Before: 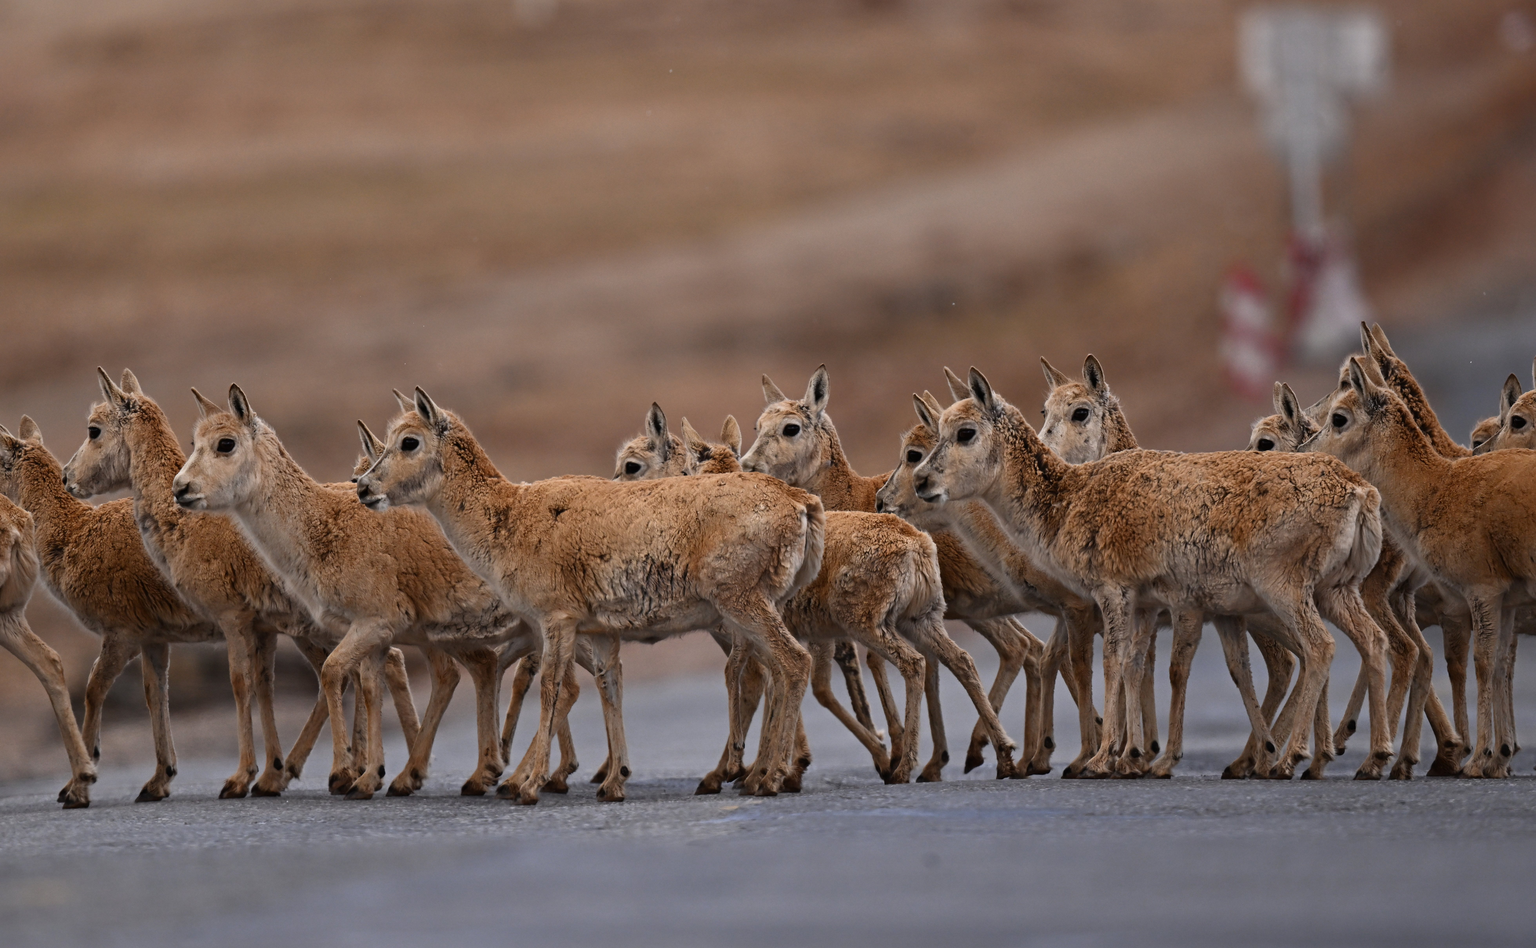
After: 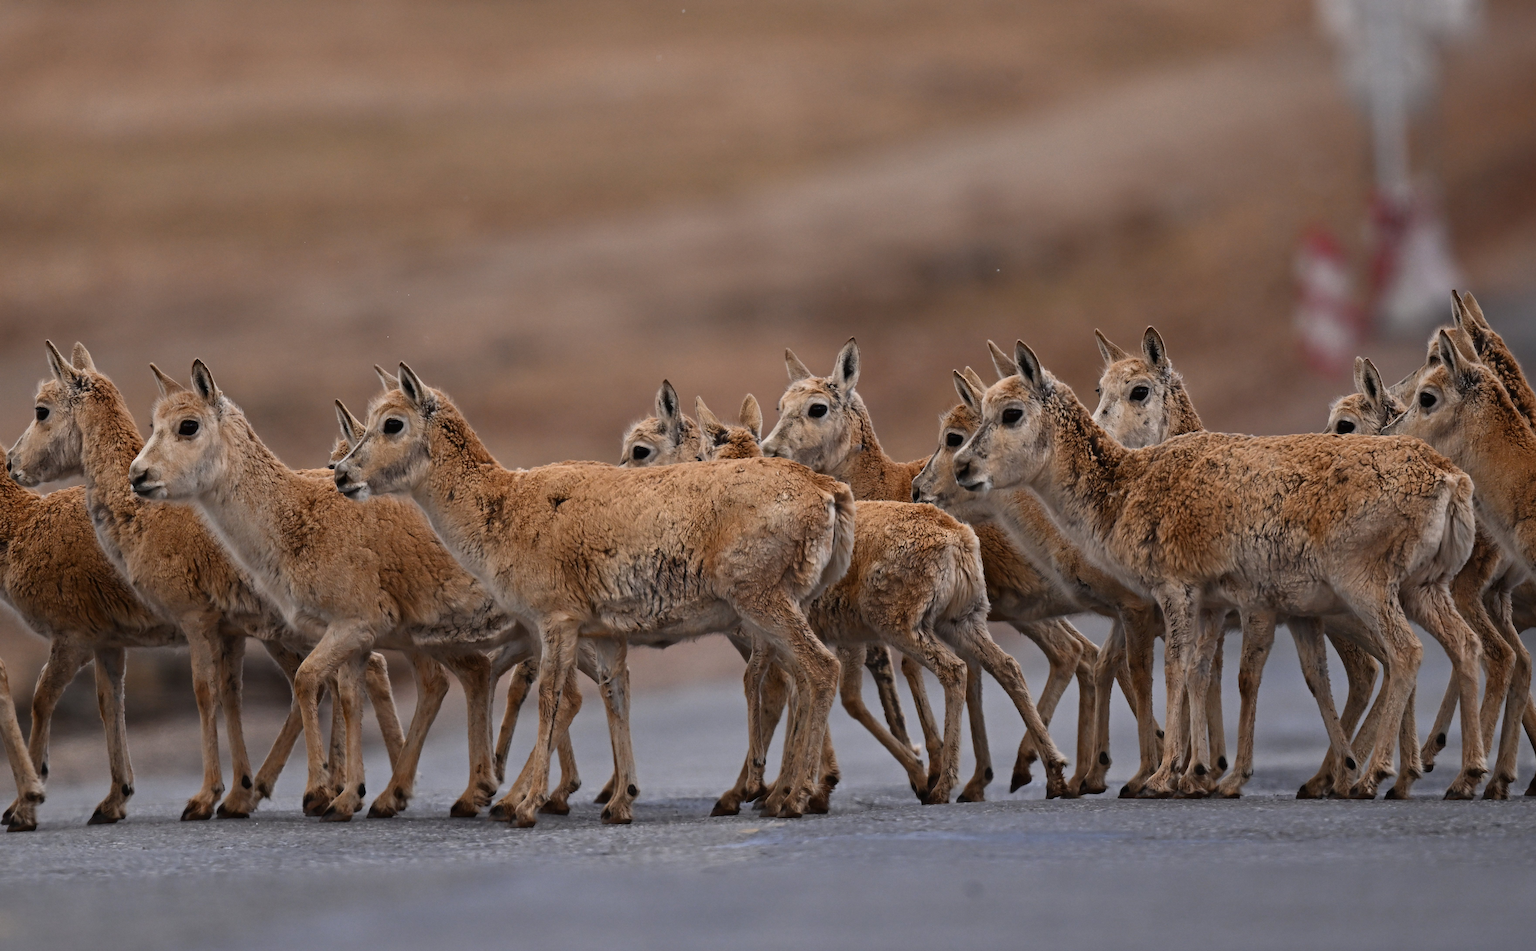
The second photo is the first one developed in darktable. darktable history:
crop: left 3.703%, top 6.49%, right 6.416%, bottom 3.306%
